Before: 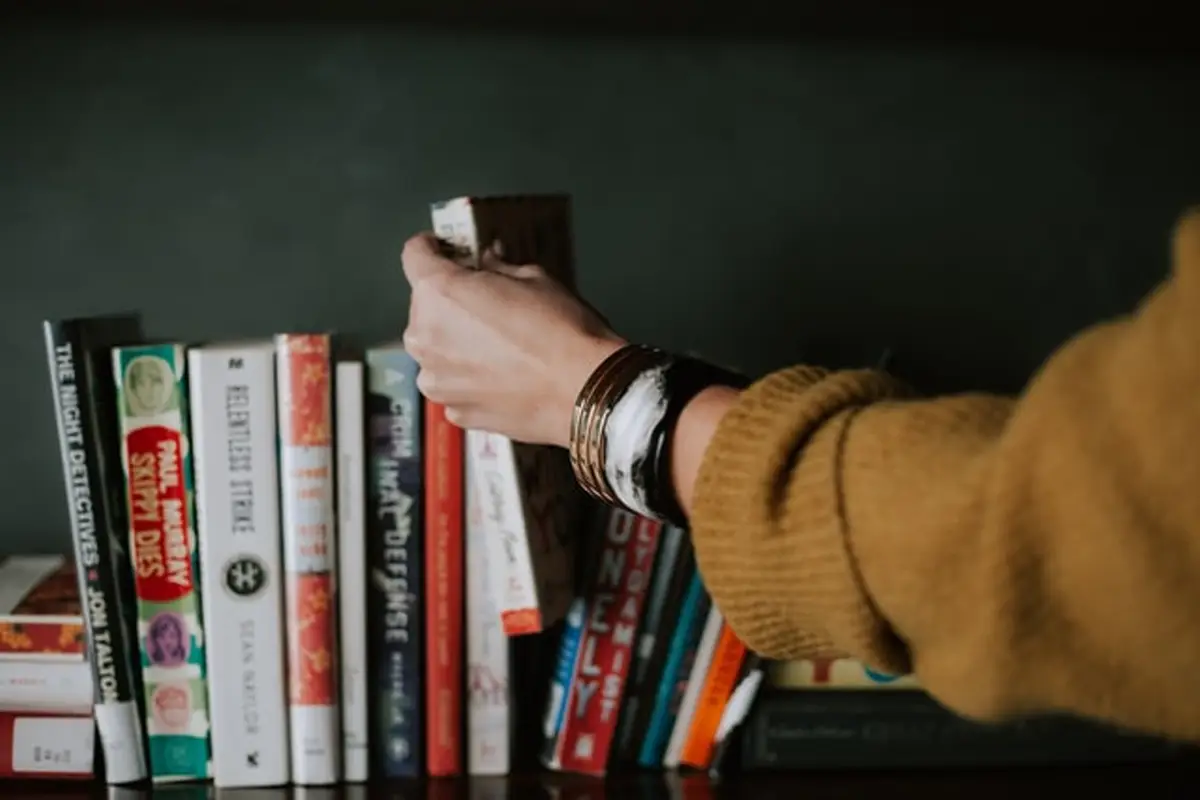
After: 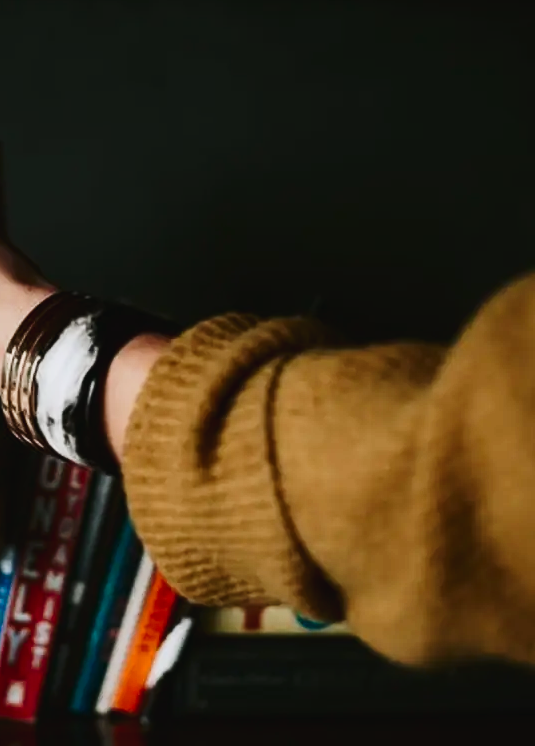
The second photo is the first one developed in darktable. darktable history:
crop: left 47.449%, top 6.656%, right 7.932%
contrast brightness saturation: contrast 0.287
tone curve: curves: ch0 [(0, 0.025) (0.15, 0.143) (0.452, 0.486) (0.751, 0.788) (1, 0.961)]; ch1 [(0, 0) (0.43, 0.408) (0.476, 0.469) (0.497, 0.507) (0.546, 0.571) (0.566, 0.607) (0.62, 0.657) (1, 1)]; ch2 [(0, 0) (0.386, 0.397) (0.505, 0.498) (0.547, 0.546) (0.579, 0.58) (1, 1)], preserve colors none
